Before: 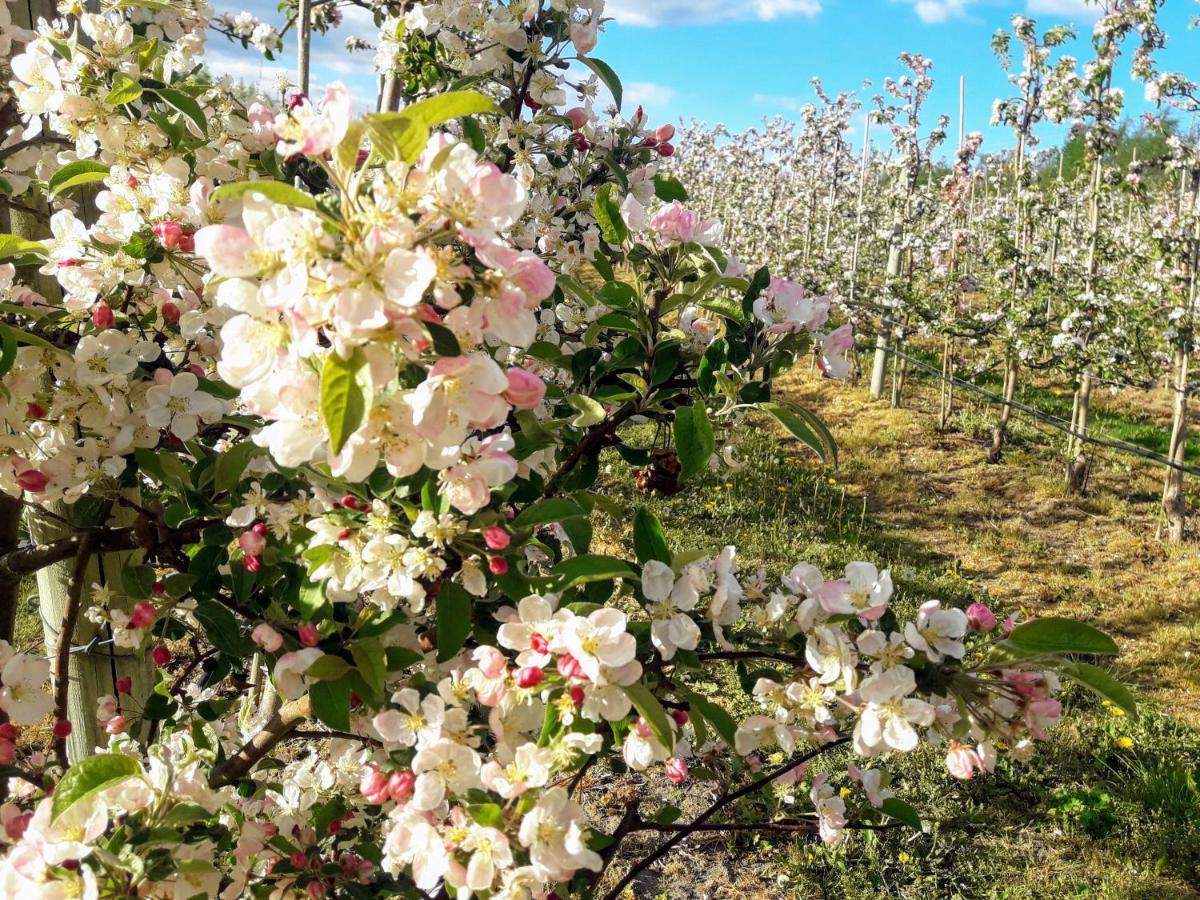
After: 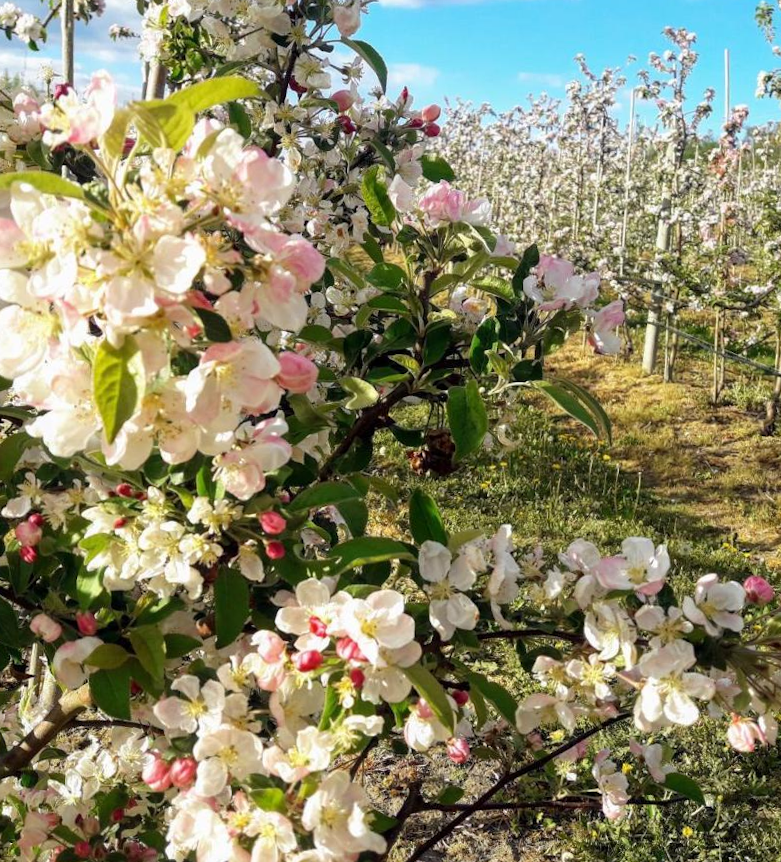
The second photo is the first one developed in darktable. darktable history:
crop and rotate: left 18.442%, right 15.508%
rotate and perspective: rotation -1.42°, crop left 0.016, crop right 0.984, crop top 0.035, crop bottom 0.965
